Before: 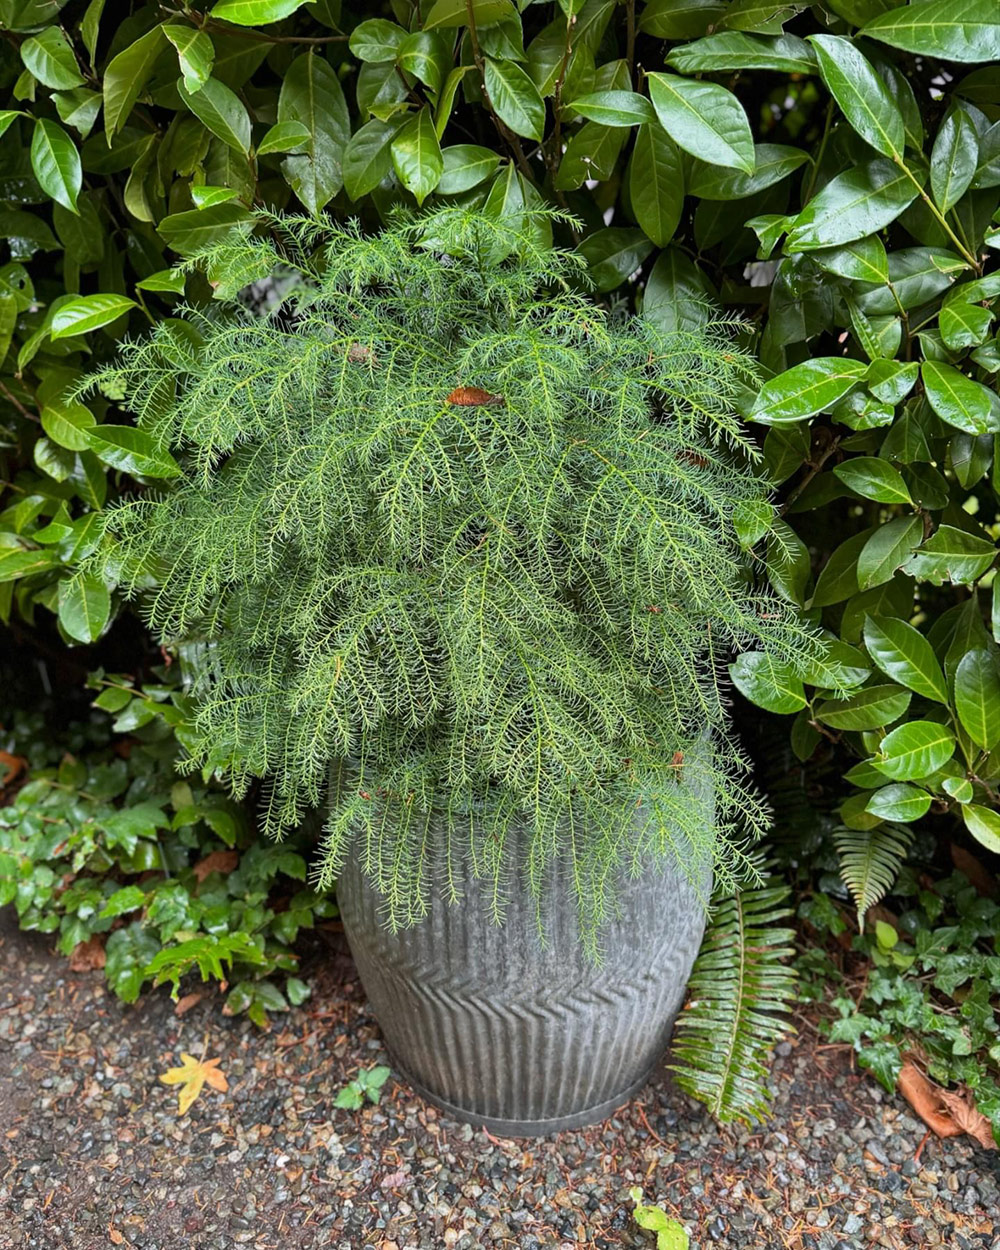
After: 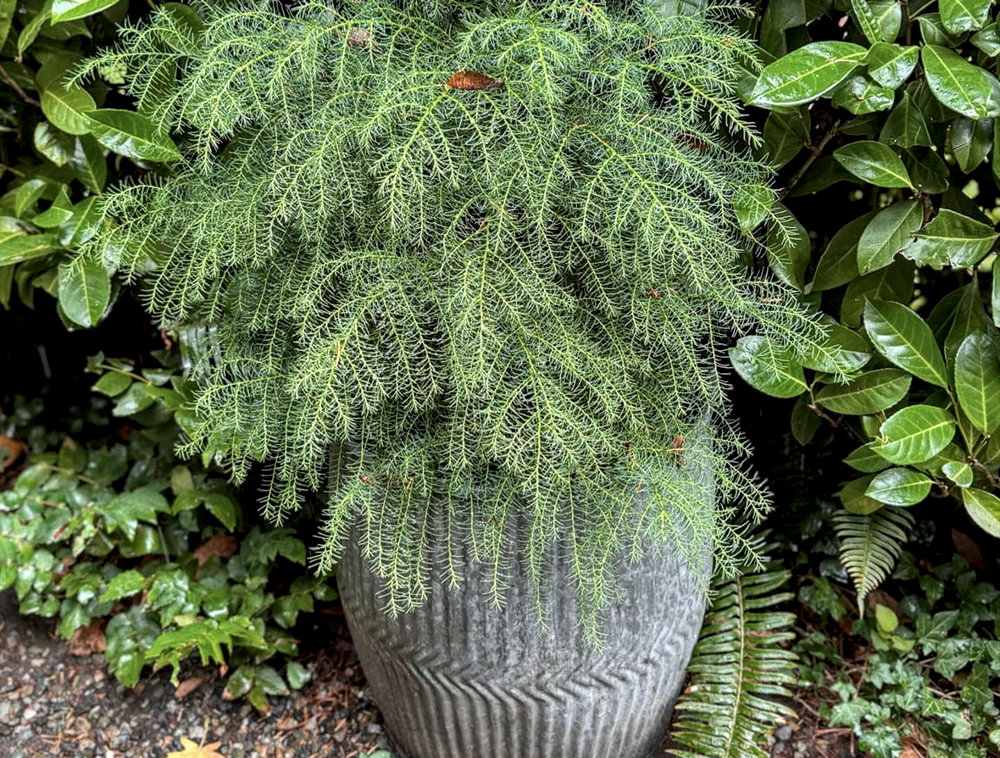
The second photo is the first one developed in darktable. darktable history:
color correction: saturation 0.85
local contrast: detail 150%
crop and rotate: top 25.357%, bottom 13.942%
